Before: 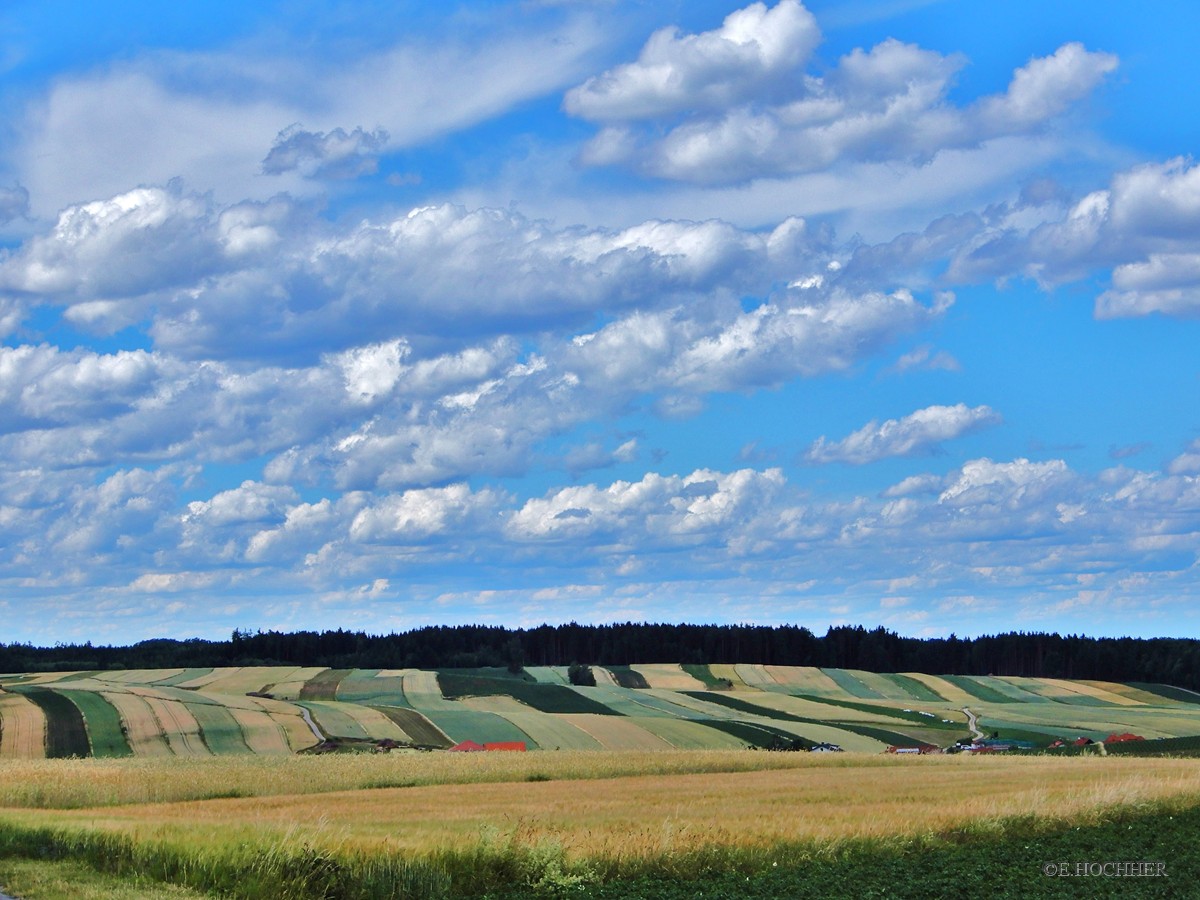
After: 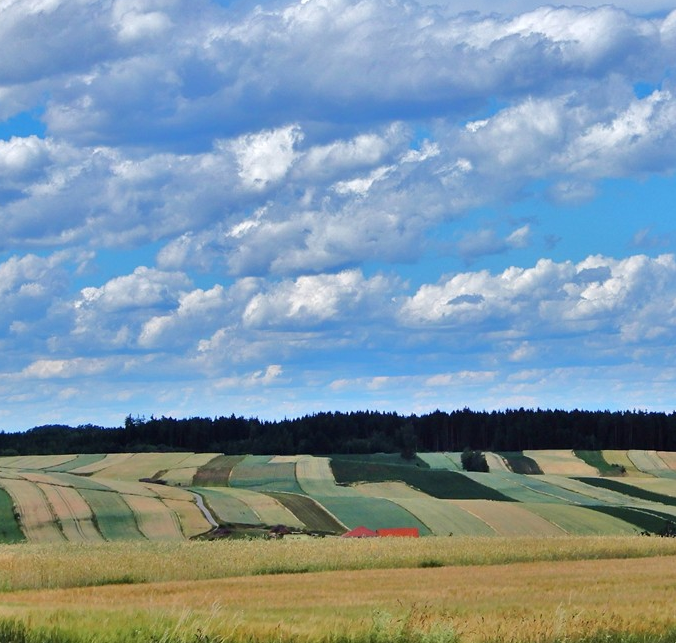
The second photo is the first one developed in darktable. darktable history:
crop: left 8.966%, top 23.852%, right 34.699%, bottom 4.703%
exposure: compensate highlight preservation false
